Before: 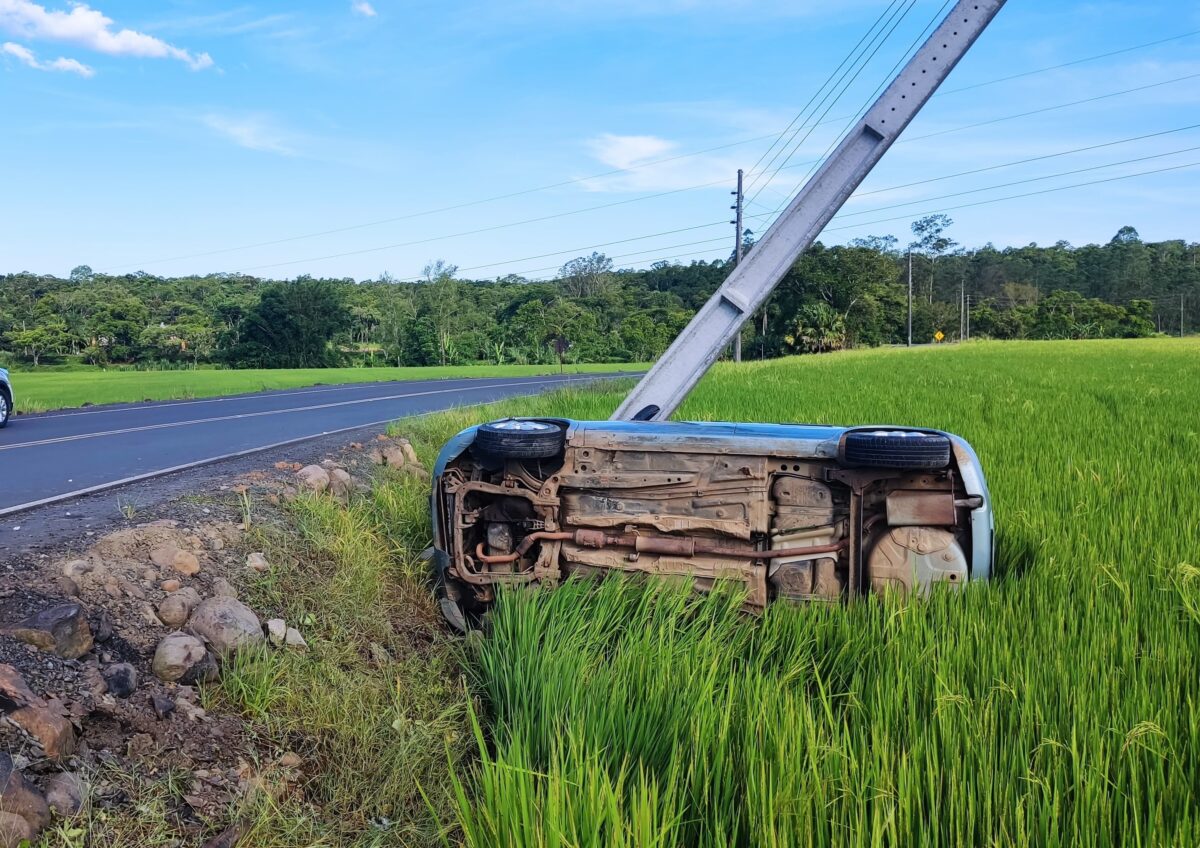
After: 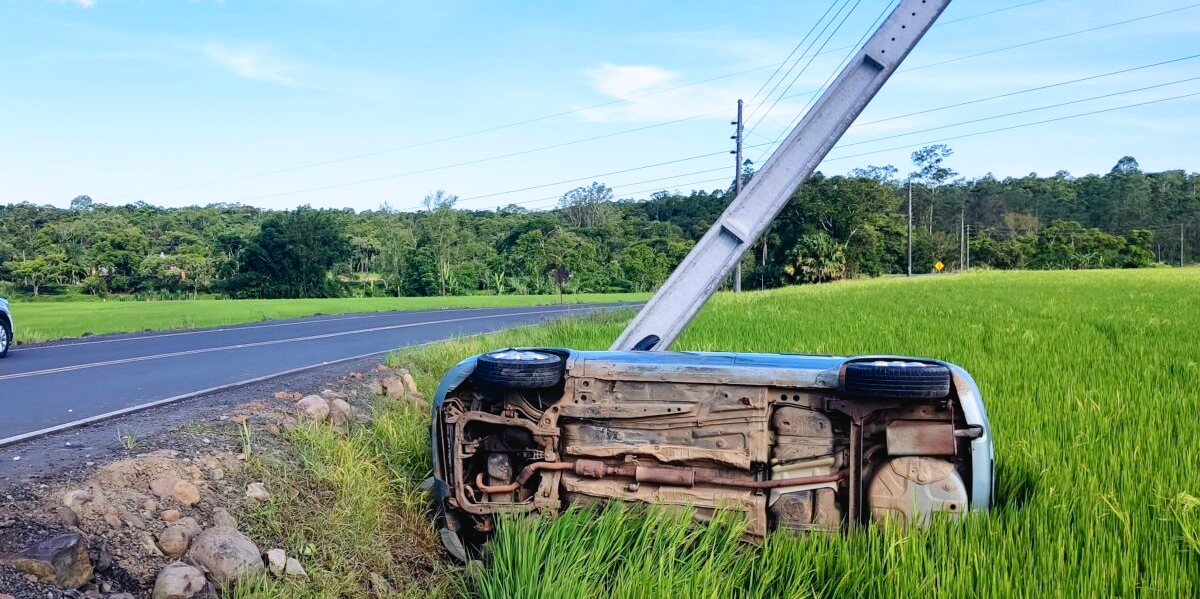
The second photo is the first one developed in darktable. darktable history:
crop and rotate: top 8.293%, bottom 20.996%
tone curve: curves: ch0 [(0, 0) (0.003, 0.022) (0.011, 0.025) (0.025, 0.025) (0.044, 0.029) (0.069, 0.042) (0.1, 0.068) (0.136, 0.118) (0.177, 0.176) (0.224, 0.233) (0.277, 0.299) (0.335, 0.371) (0.399, 0.448) (0.468, 0.526) (0.543, 0.605) (0.623, 0.684) (0.709, 0.775) (0.801, 0.869) (0.898, 0.957) (1, 1)], preserve colors none
